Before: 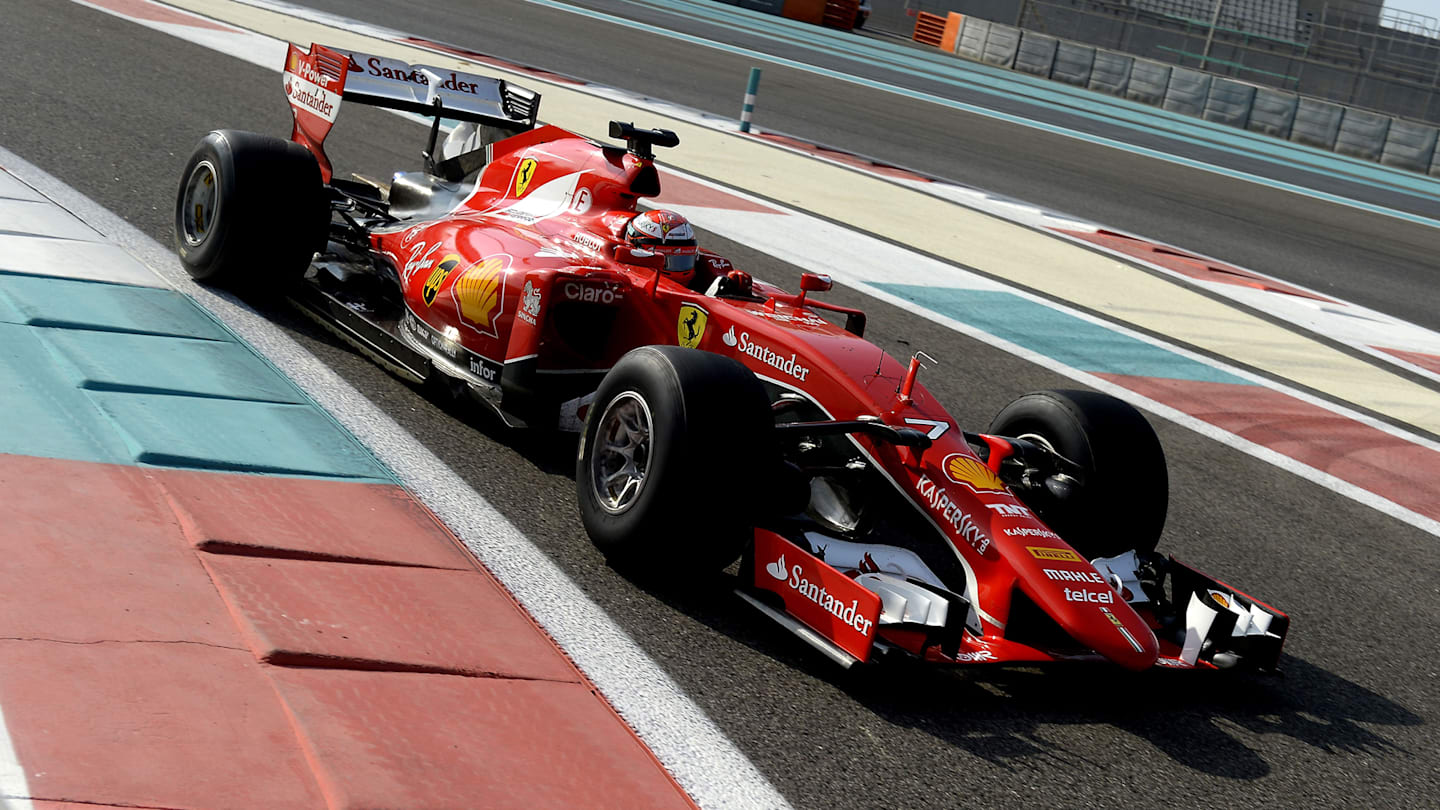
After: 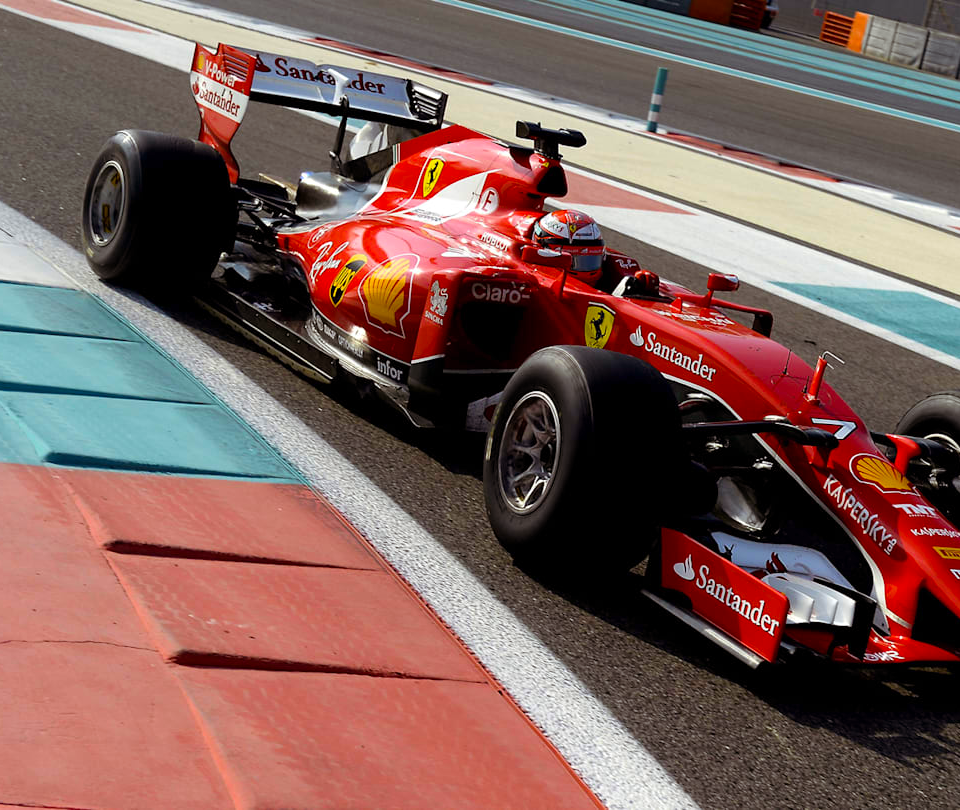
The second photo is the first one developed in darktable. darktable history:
base curve: preserve colors none
color balance rgb: shadows lift › chroma 4.757%, shadows lift › hue 25.97°, linear chroma grading › shadows 10.334%, linear chroma grading › highlights 10.813%, linear chroma grading › global chroma 14.672%, linear chroma grading › mid-tones 14.756%, perceptual saturation grading › global saturation 0.647%
crop and rotate: left 6.475%, right 26.791%
